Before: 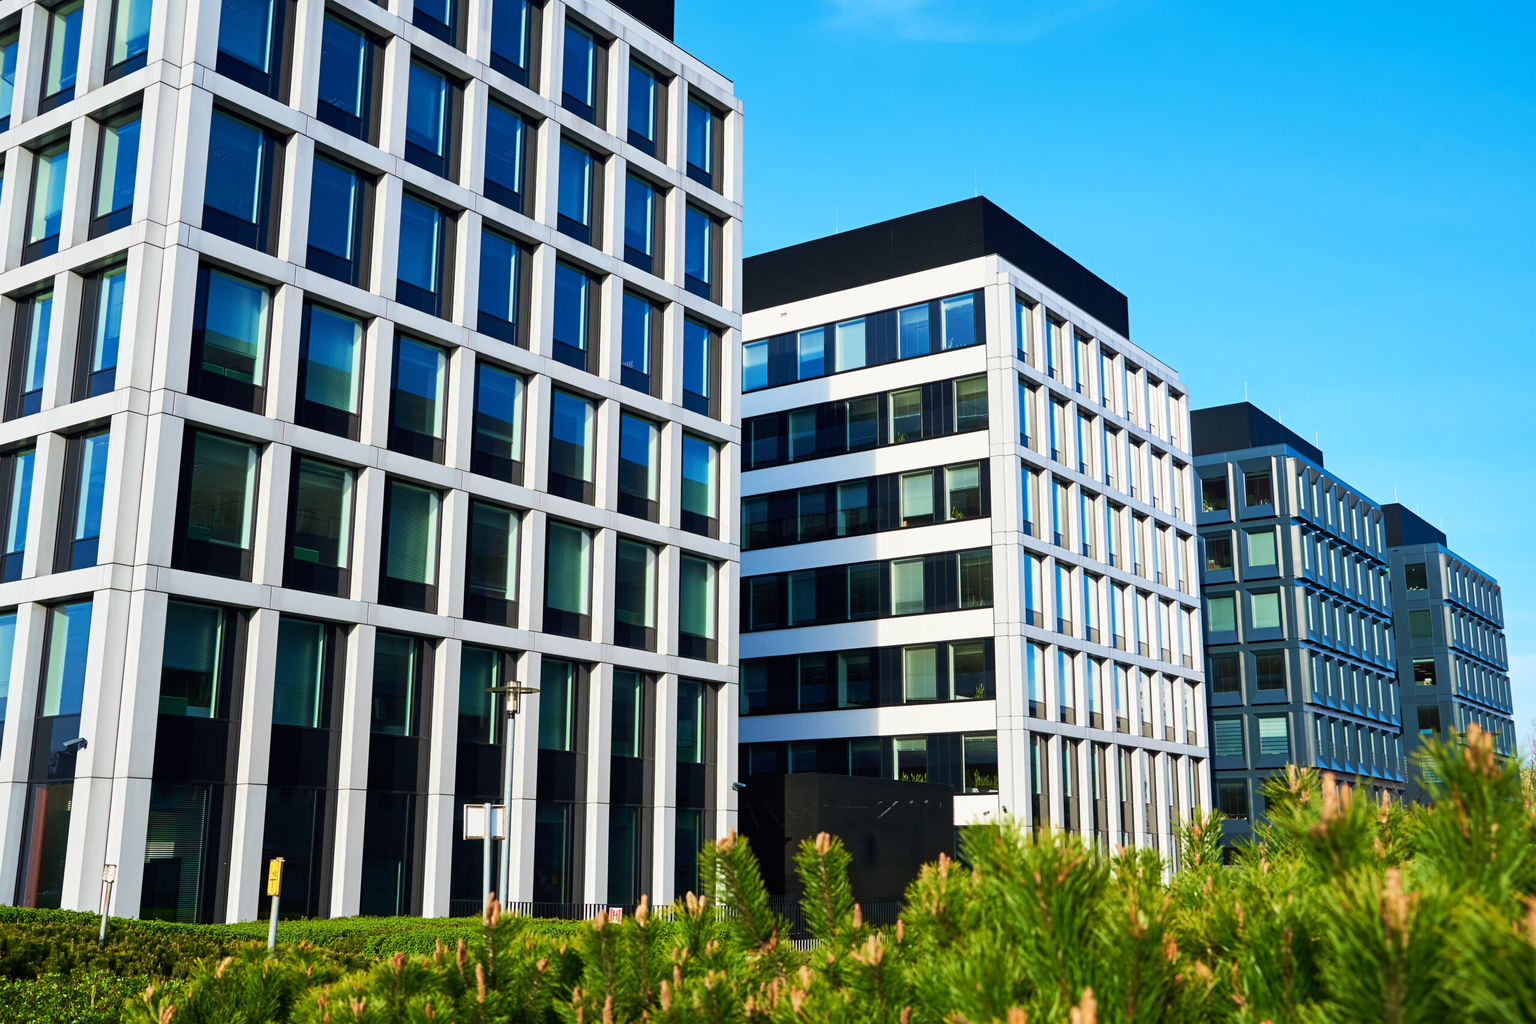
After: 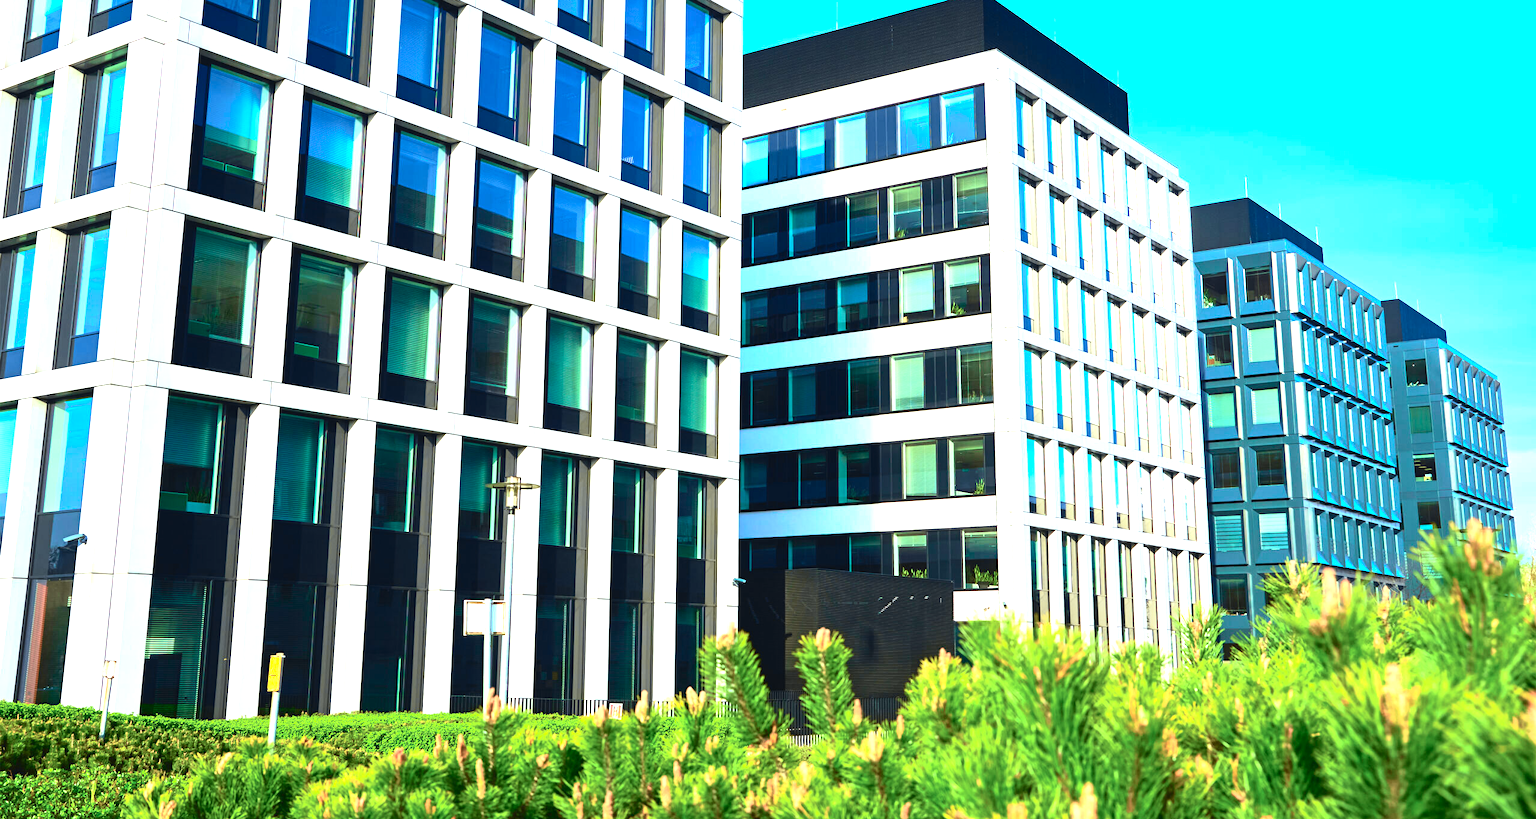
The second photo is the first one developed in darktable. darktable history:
color correction: highlights a* -4.73, highlights b* 5.06, saturation 0.97
tone curve: curves: ch0 [(0, 0.039) (0.104, 0.103) (0.273, 0.267) (0.448, 0.487) (0.704, 0.761) (0.886, 0.922) (0.994, 0.971)]; ch1 [(0, 0) (0.335, 0.298) (0.446, 0.413) (0.485, 0.487) (0.515, 0.503) (0.566, 0.563) (0.641, 0.655) (1, 1)]; ch2 [(0, 0) (0.314, 0.301) (0.421, 0.411) (0.502, 0.494) (0.528, 0.54) (0.557, 0.559) (0.612, 0.62) (0.722, 0.686) (1, 1)], color space Lab, independent channels, preserve colors none
crop and rotate: top 19.998%
exposure: black level correction 0, exposure 1.2 EV, compensate exposure bias true, compensate highlight preservation false
